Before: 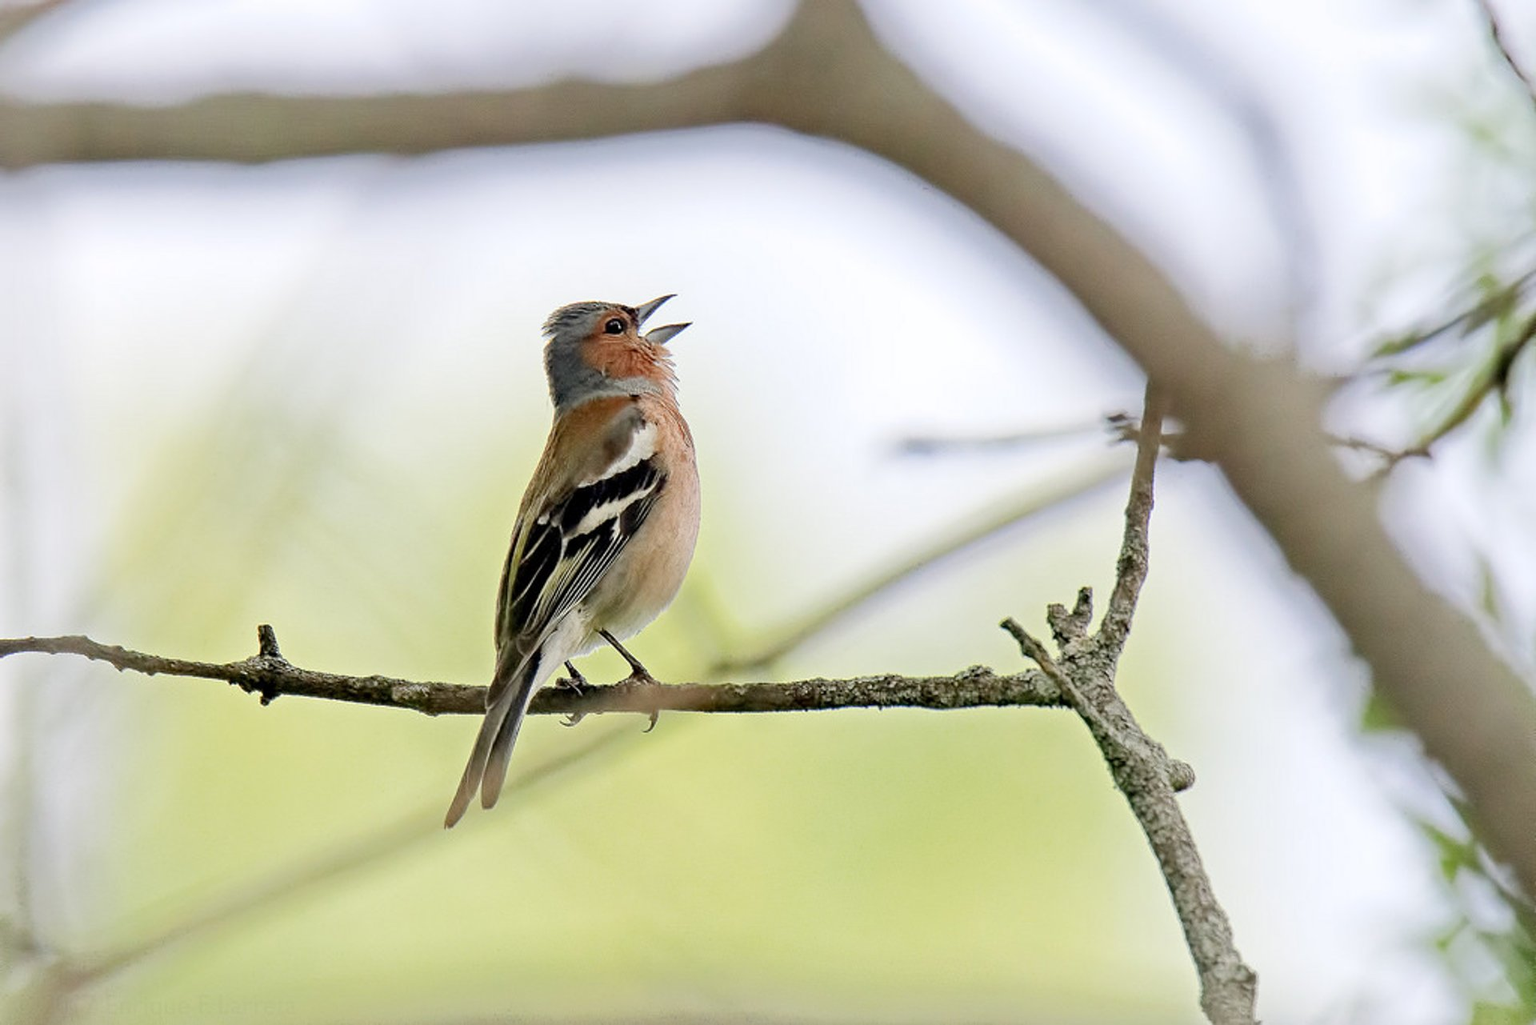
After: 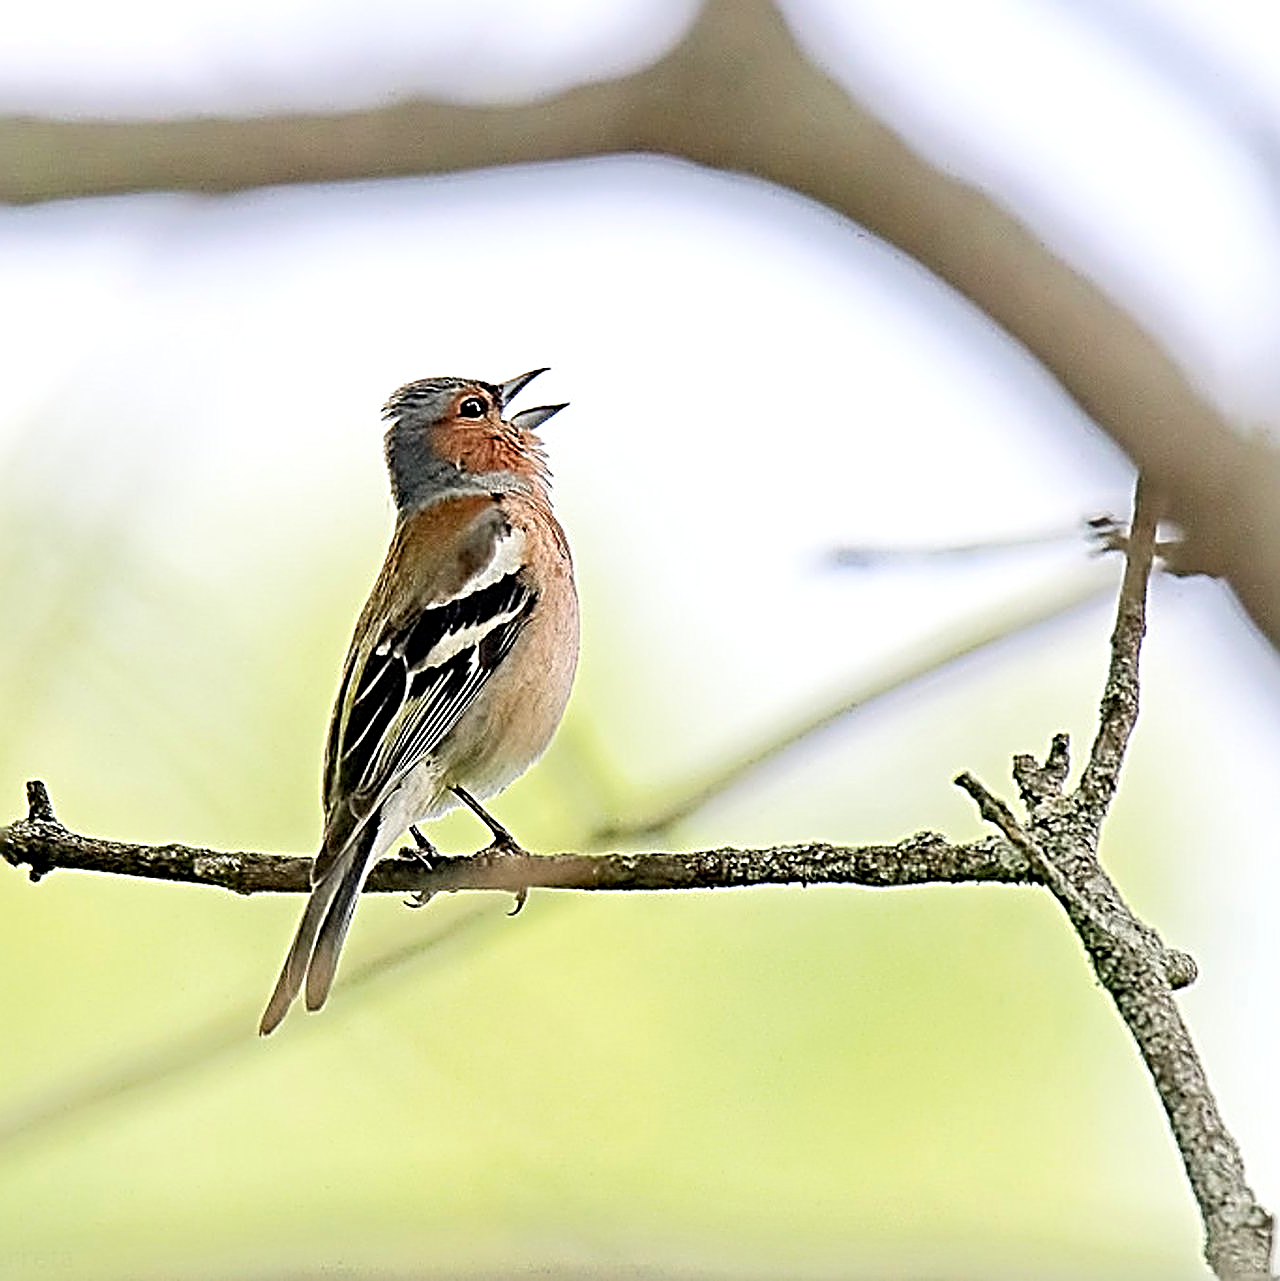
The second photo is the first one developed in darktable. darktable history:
crop and rotate: left 15.446%, right 17.836%
sharpen: radius 3.158, amount 1.731
levels: levels [0, 0.476, 0.951]
contrast brightness saturation: contrast 0.1, brightness 0.03, saturation 0.09
